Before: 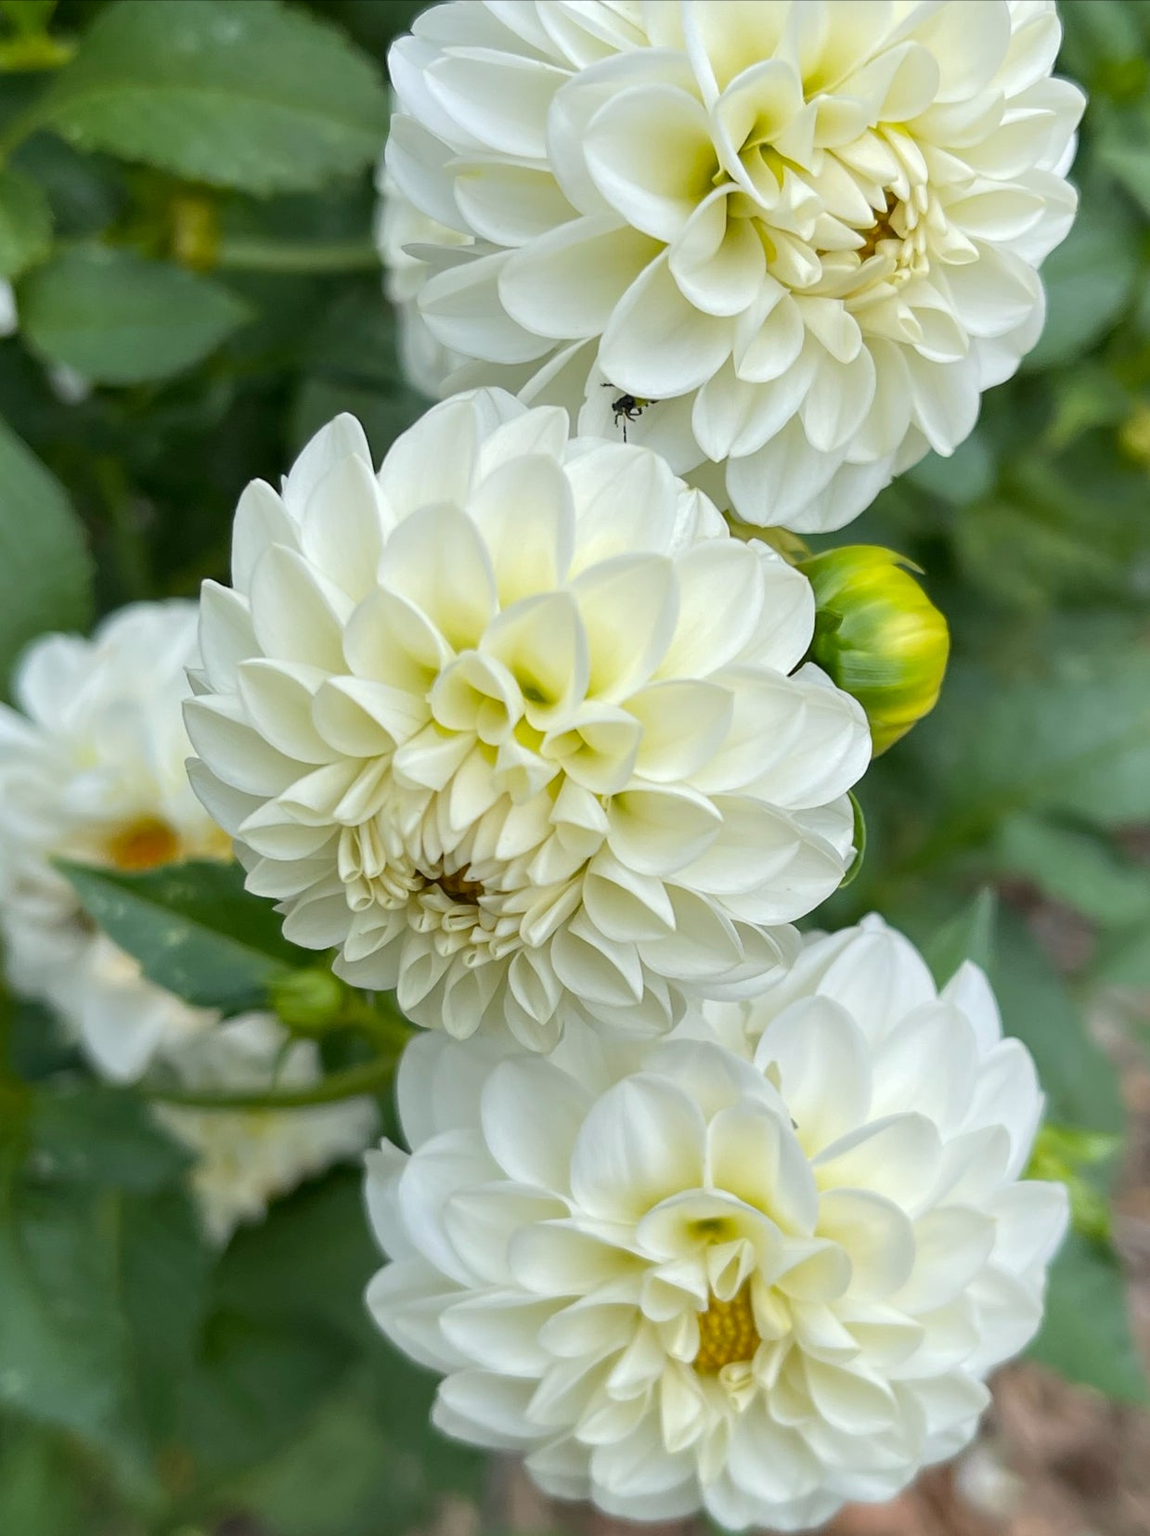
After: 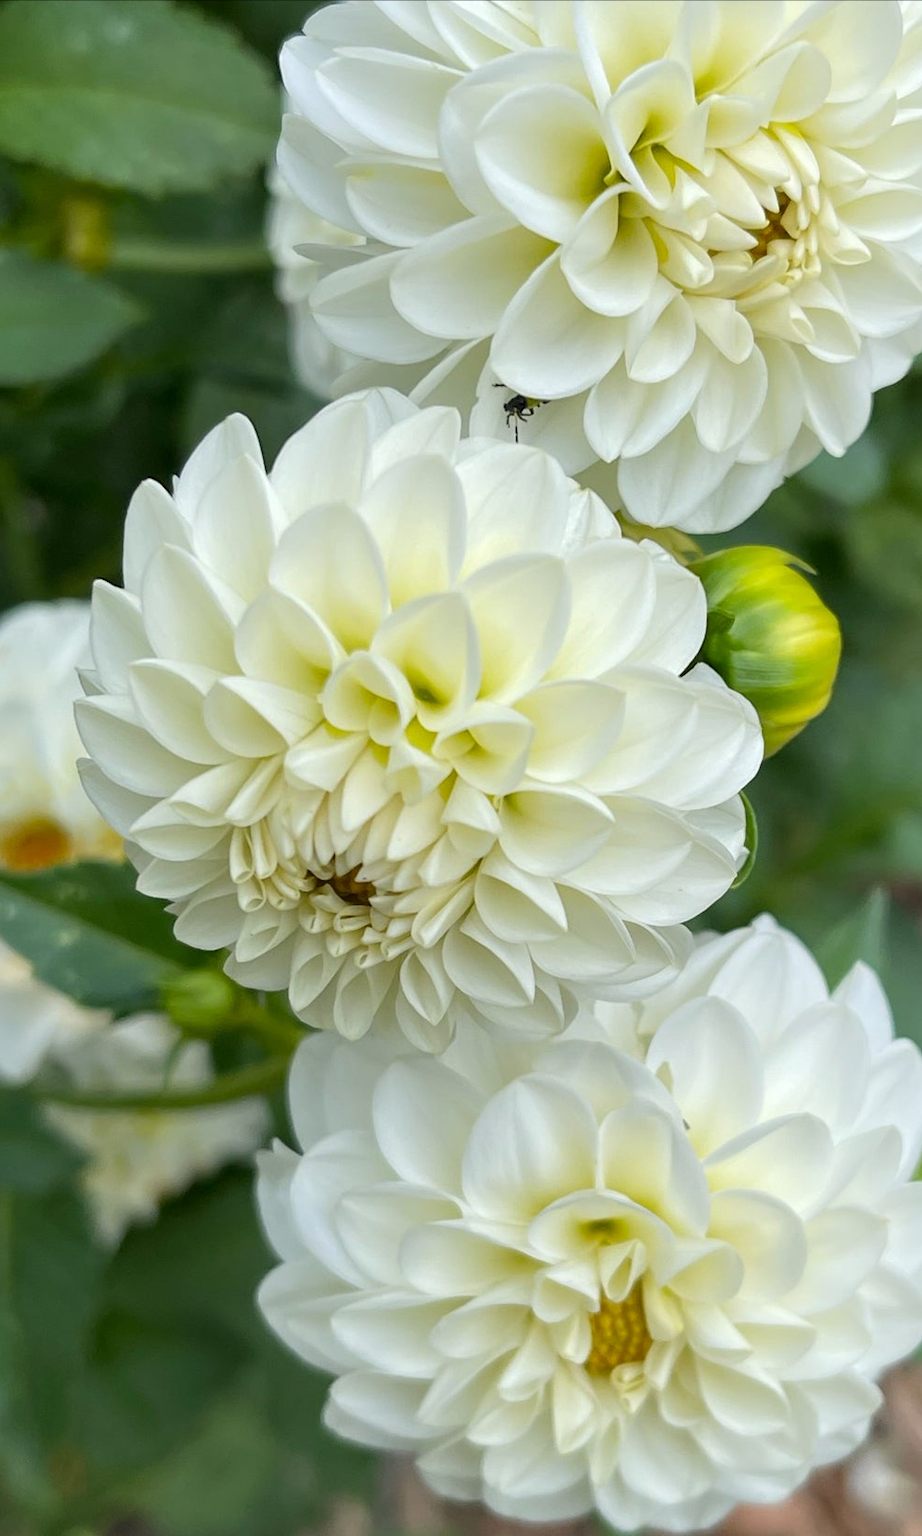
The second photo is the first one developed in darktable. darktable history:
crop and rotate: left 9.597%, right 10.195%
rotate and perspective: automatic cropping off
